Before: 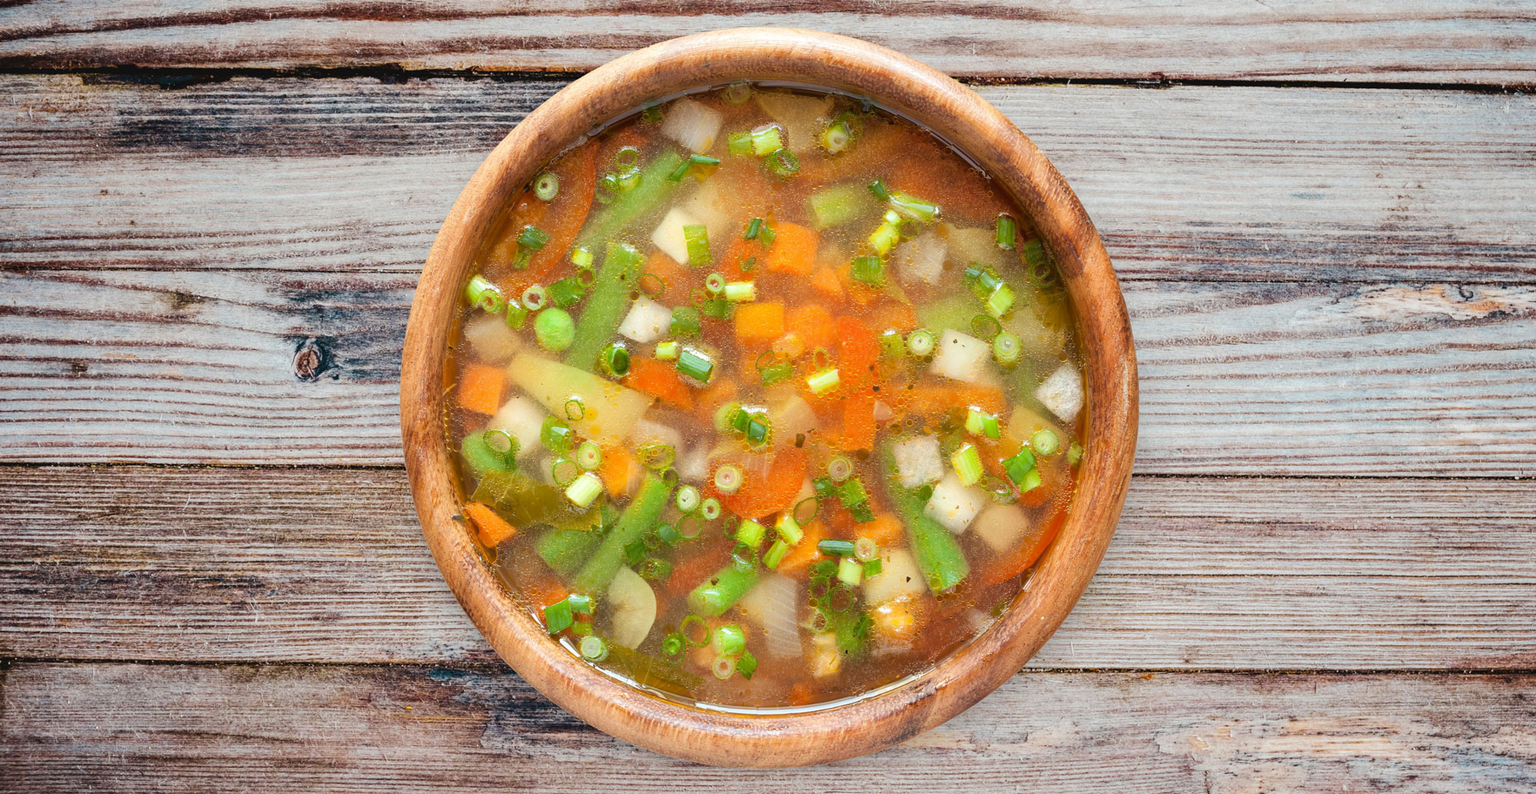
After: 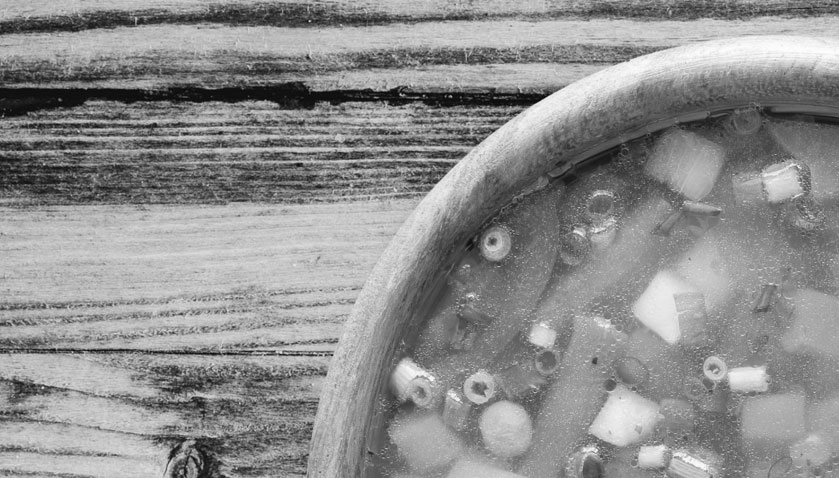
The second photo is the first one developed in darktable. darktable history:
crop and rotate: left 10.817%, top 0.062%, right 47.194%, bottom 53.626%
monochrome: a 16.06, b 15.48, size 1
